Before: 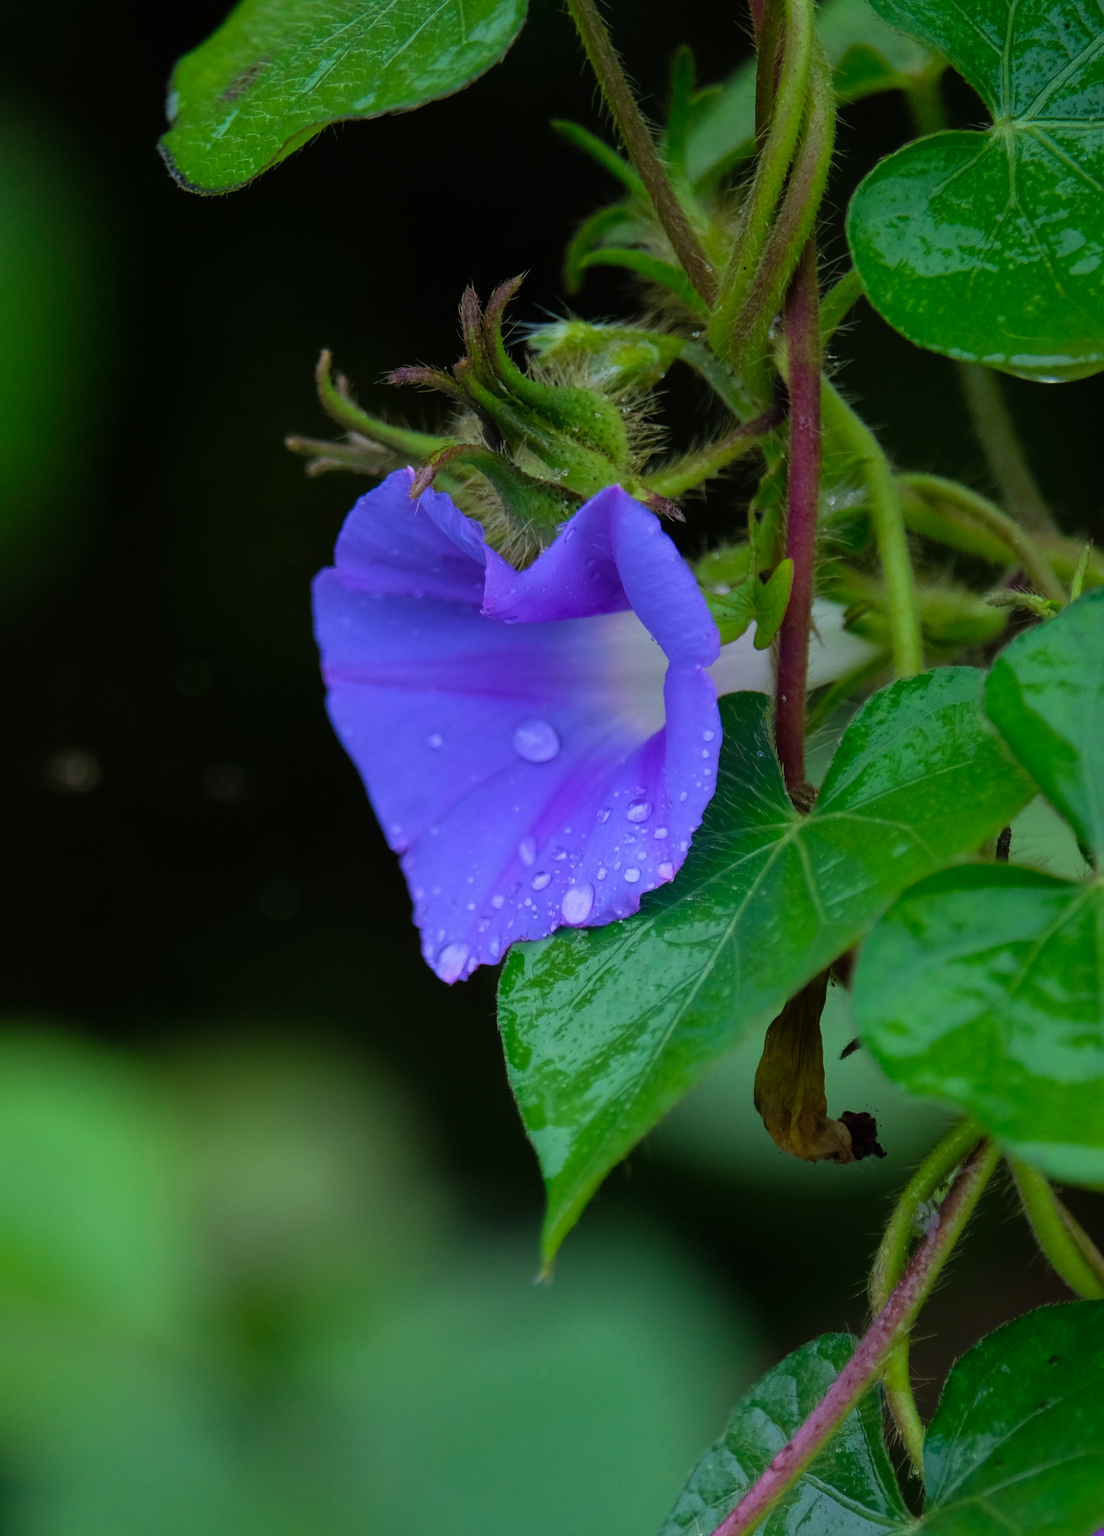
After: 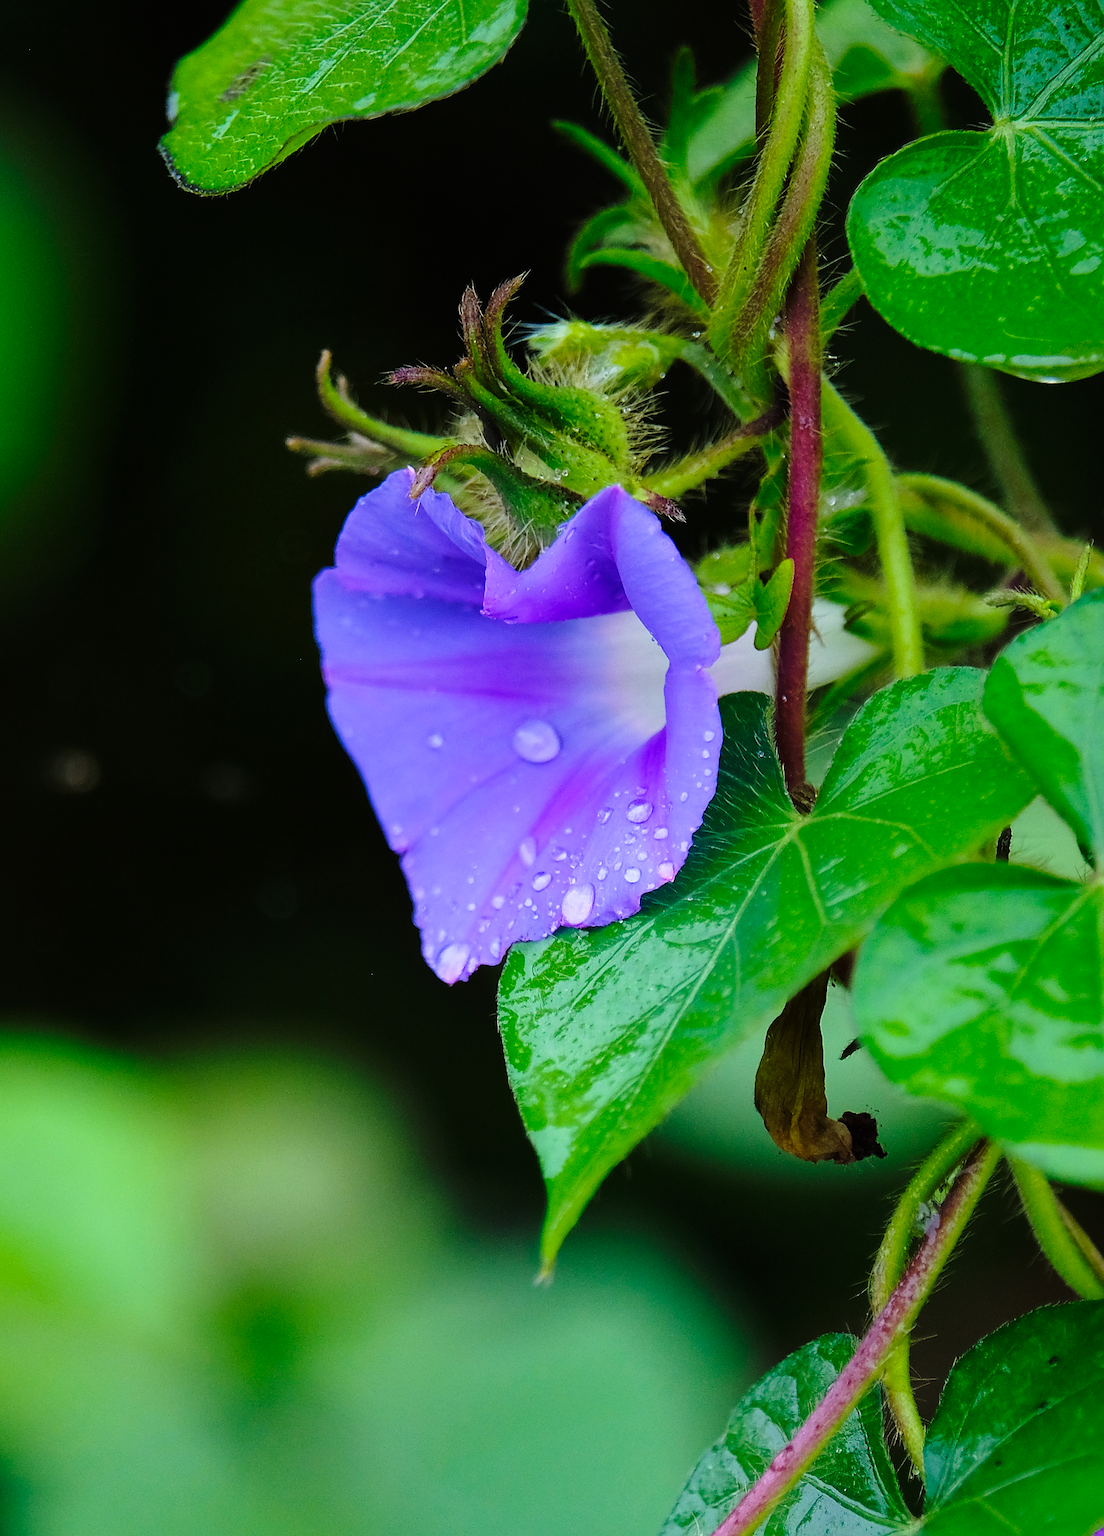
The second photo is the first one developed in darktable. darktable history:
sharpen: radius 1.4, amount 1.25, threshold 0.7
base curve: curves: ch0 [(0, 0) (0.028, 0.03) (0.121, 0.232) (0.46, 0.748) (0.859, 0.968) (1, 1)], preserve colors none
